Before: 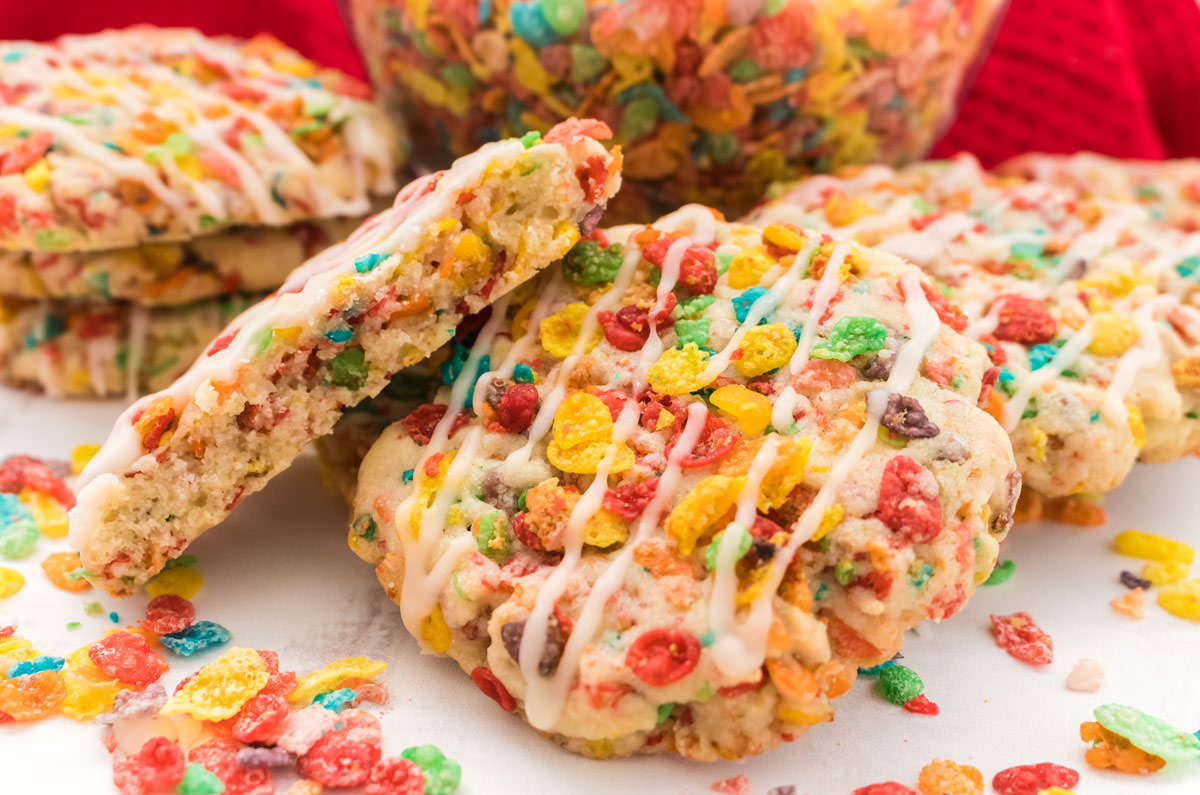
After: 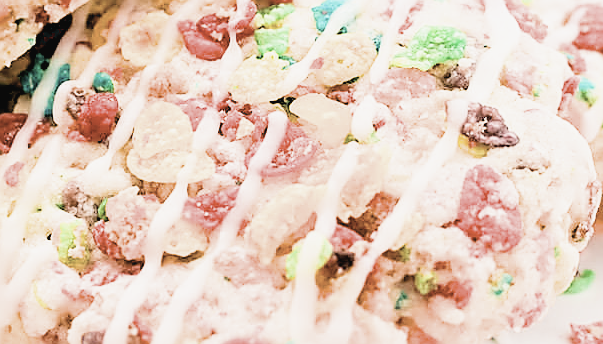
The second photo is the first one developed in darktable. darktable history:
exposure: black level correction 0.009, exposure 1.425 EV, compensate highlight preservation false
crop: left 35.03%, top 36.625%, right 14.663%, bottom 20.057%
filmic rgb: black relative exposure -5 EV, hardness 2.88, contrast 1.3, highlights saturation mix -30%
sharpen: radius 1.4, amount 1.25, threshold 0.7
contrast brightness saturation: contrast -0.05, saturation -0.41
